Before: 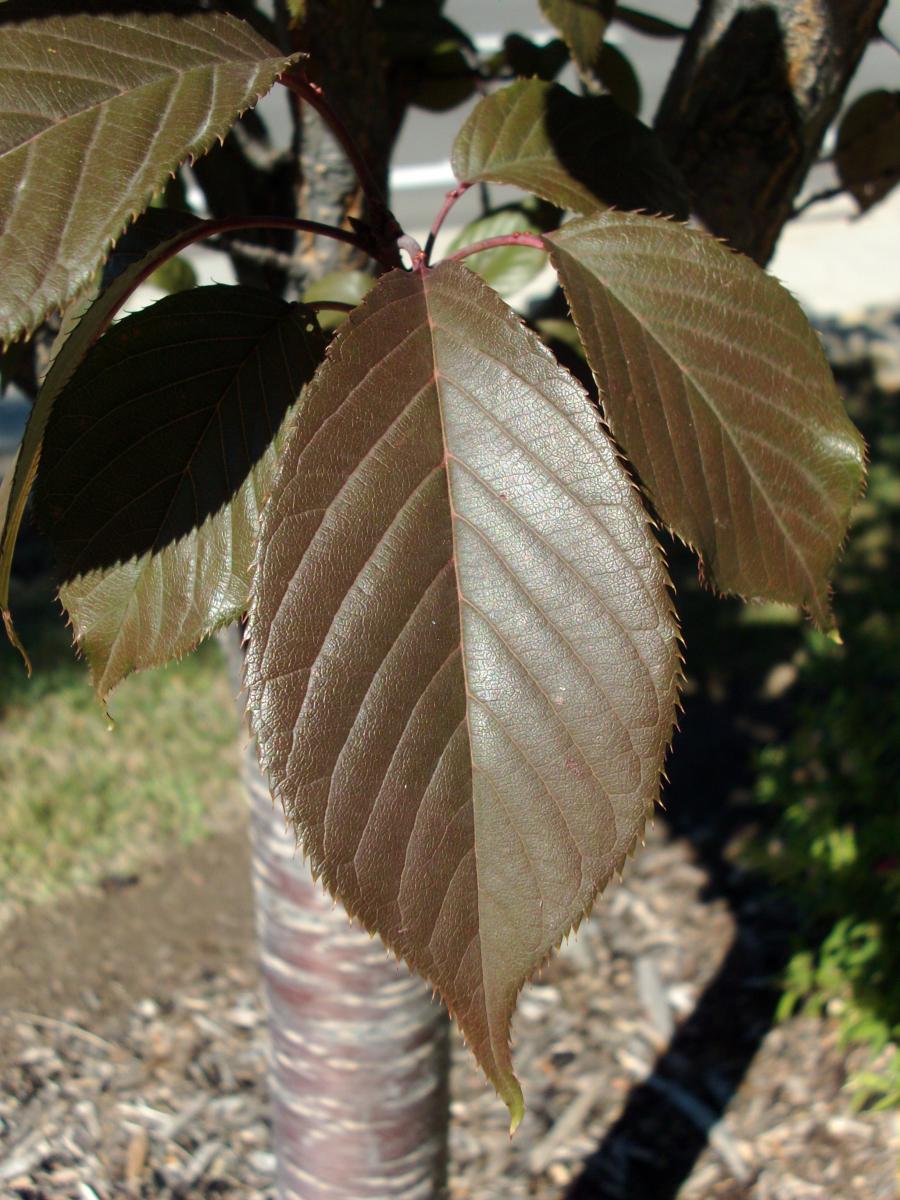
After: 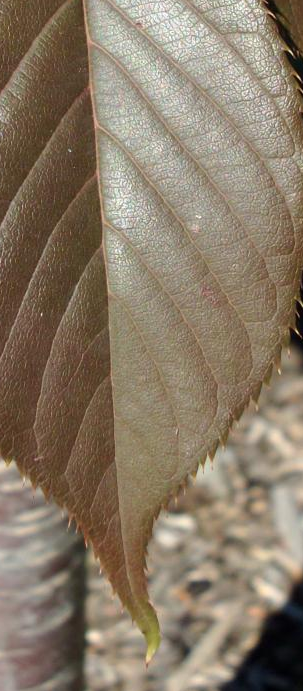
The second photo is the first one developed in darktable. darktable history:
crop: left 40.464%, top 39.368%, right 25.805%, bottom 2.985%
